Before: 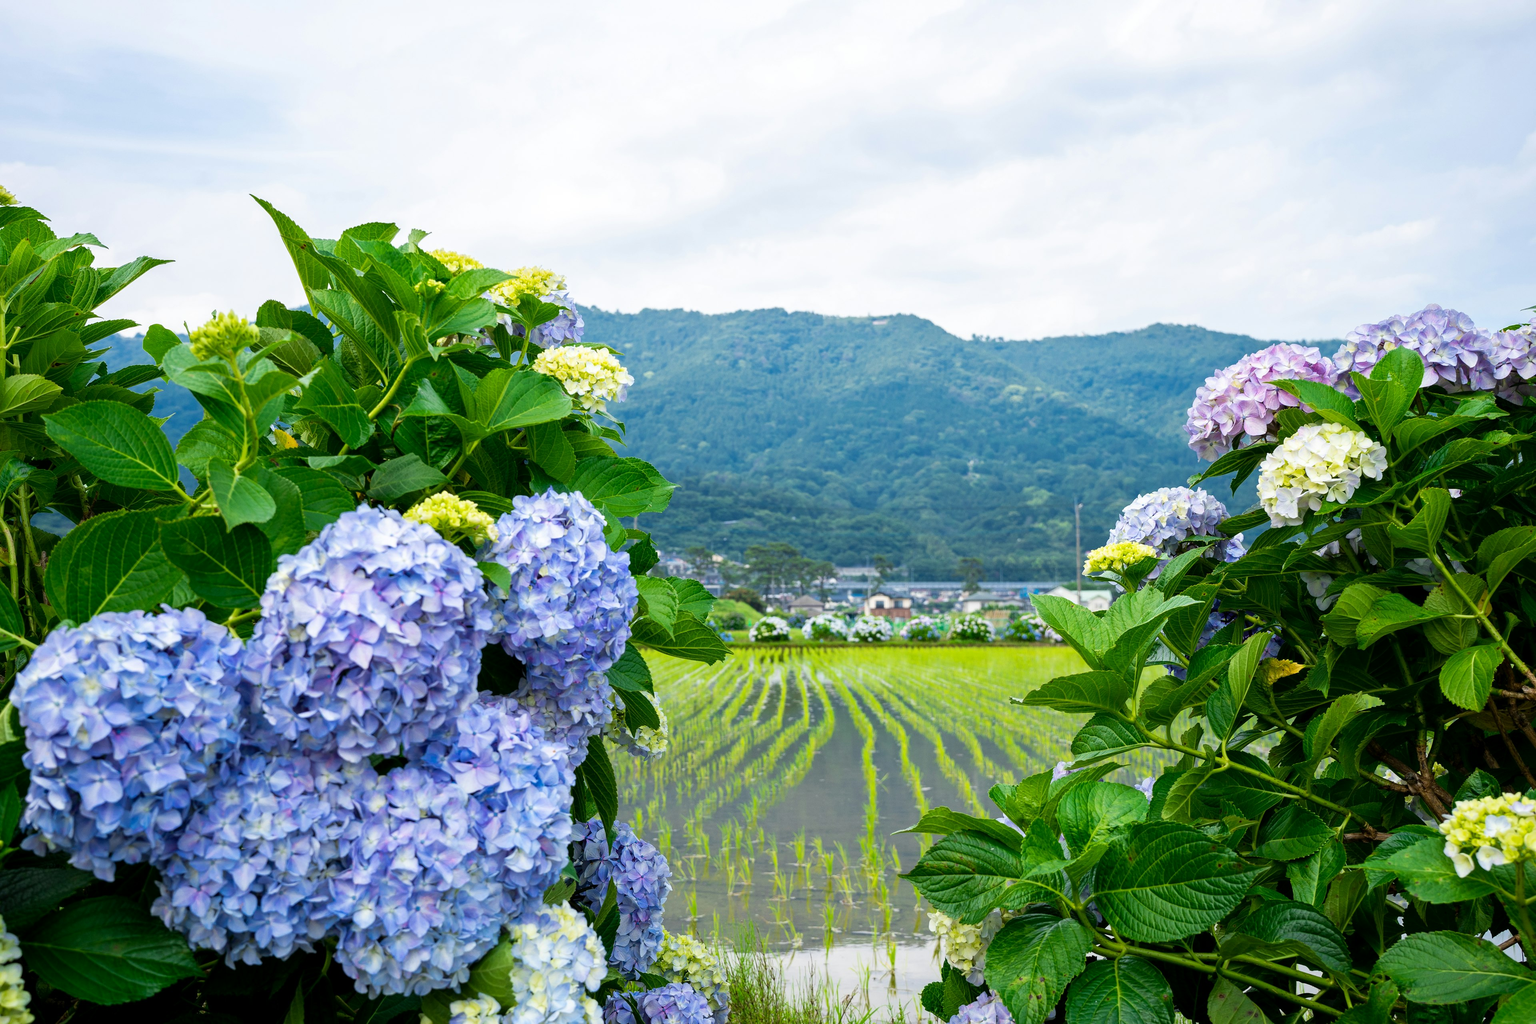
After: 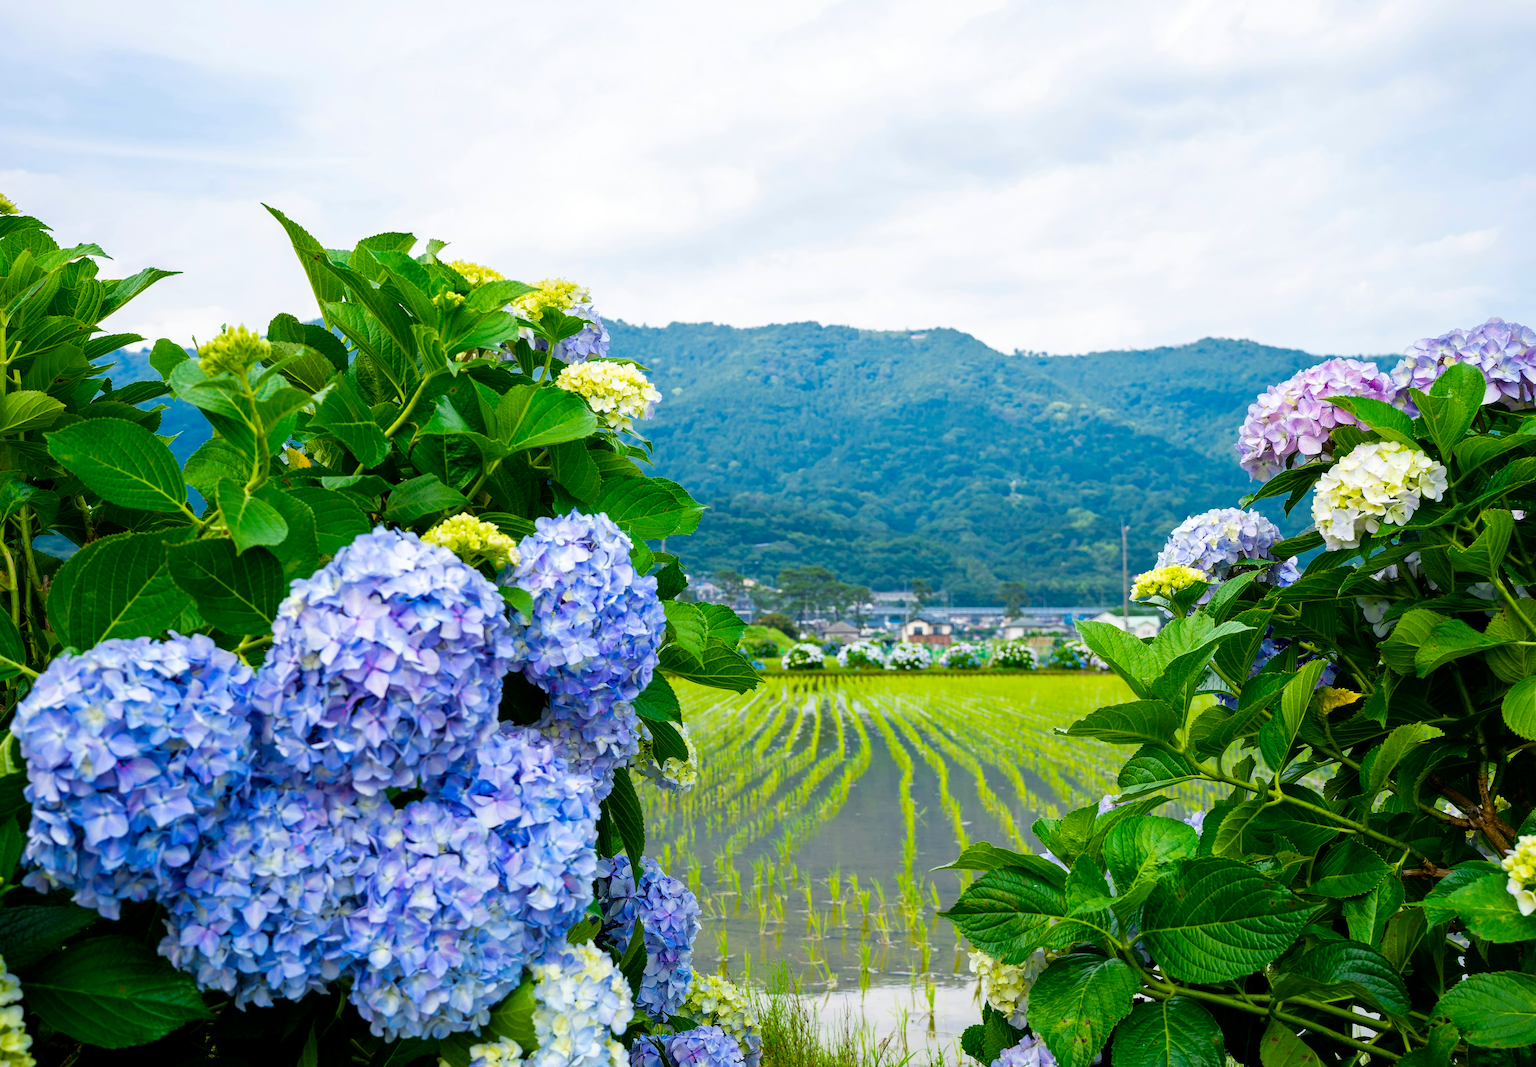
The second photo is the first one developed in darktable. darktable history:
crop: right 4.126%, bottom 0.031%
color balance rgb: perceptual saturation grading › global saturation 35%, perceptual saturation grading › highlights -25%, perceptual saturation grading › shadows 25%, global vibrance 10%
